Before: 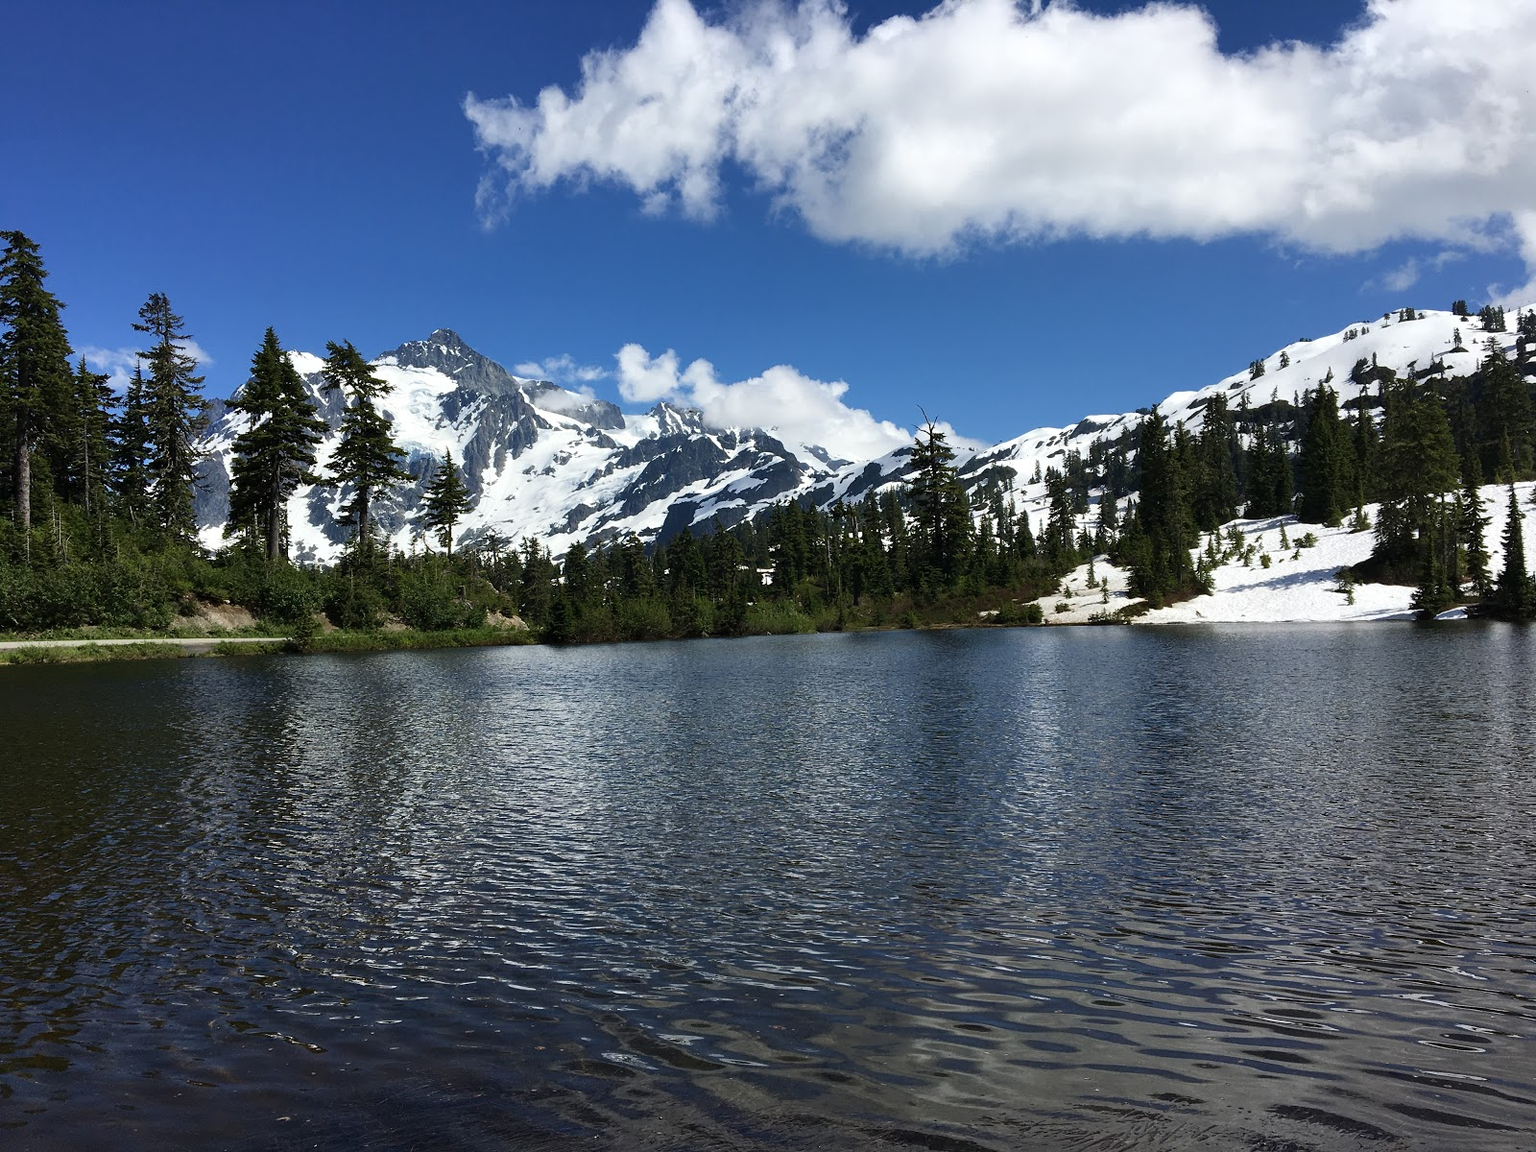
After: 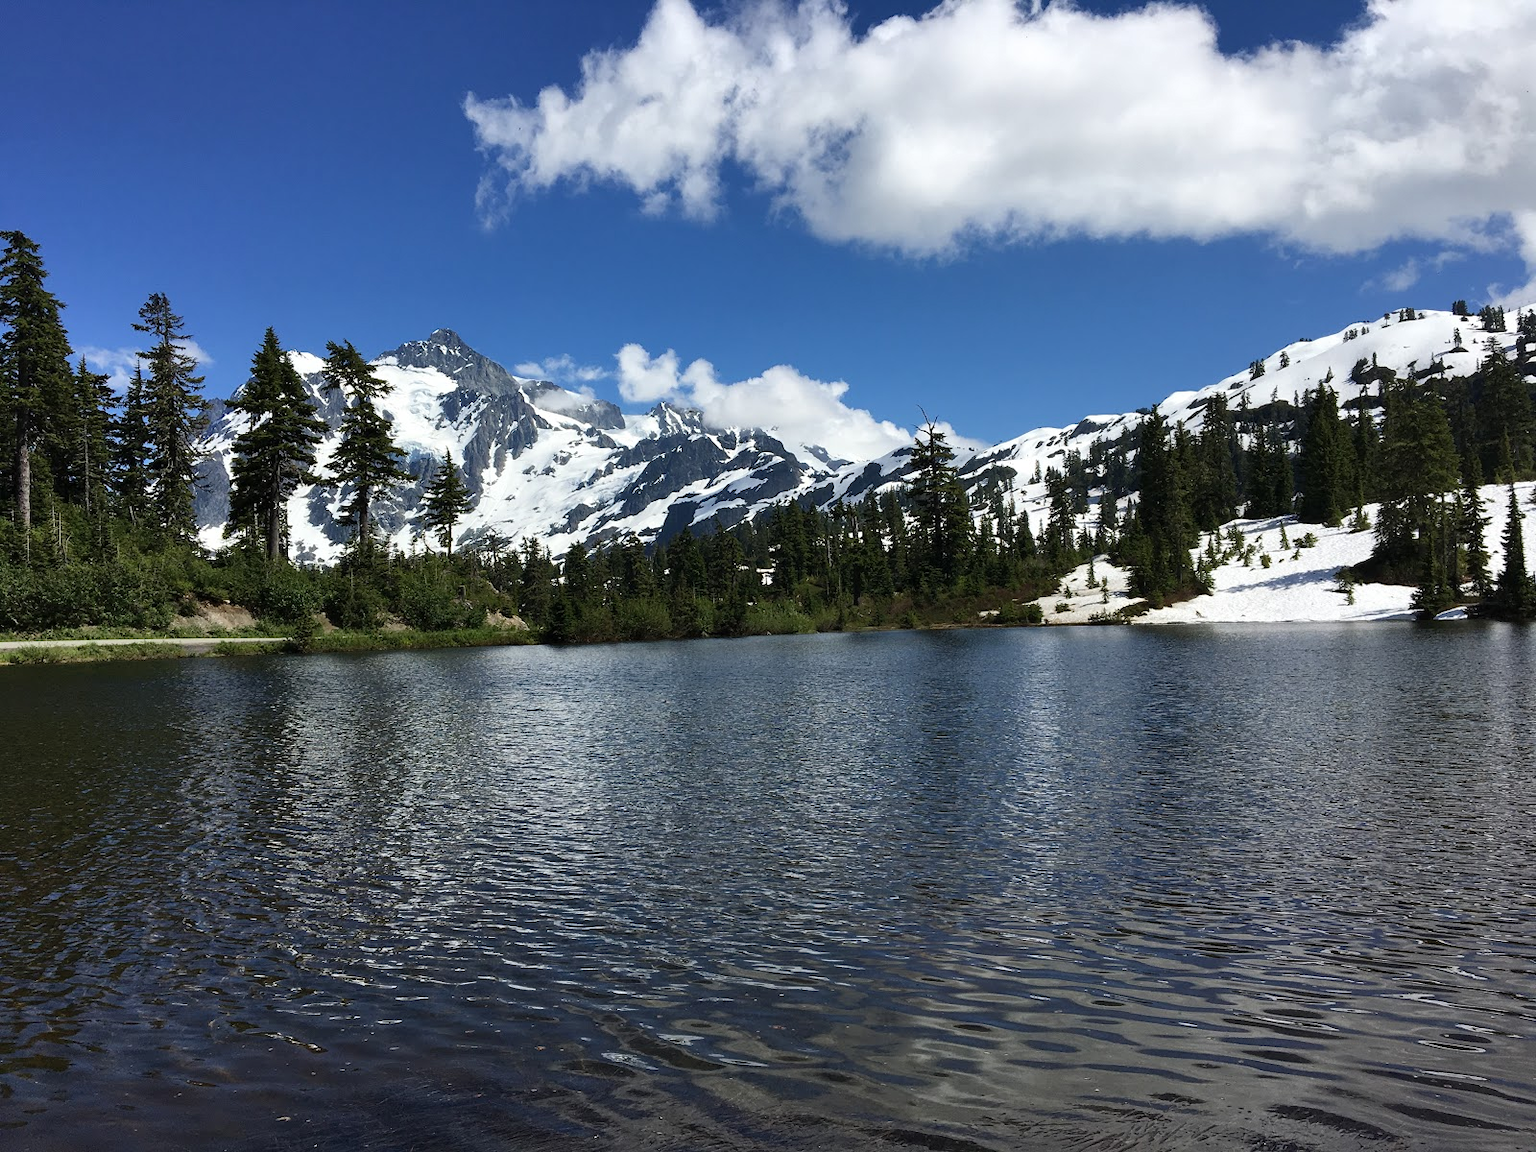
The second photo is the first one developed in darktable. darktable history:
shadows and highlights: shadows 29.2, highlights -29.14, low approximation 0.01, soften with gaussian
